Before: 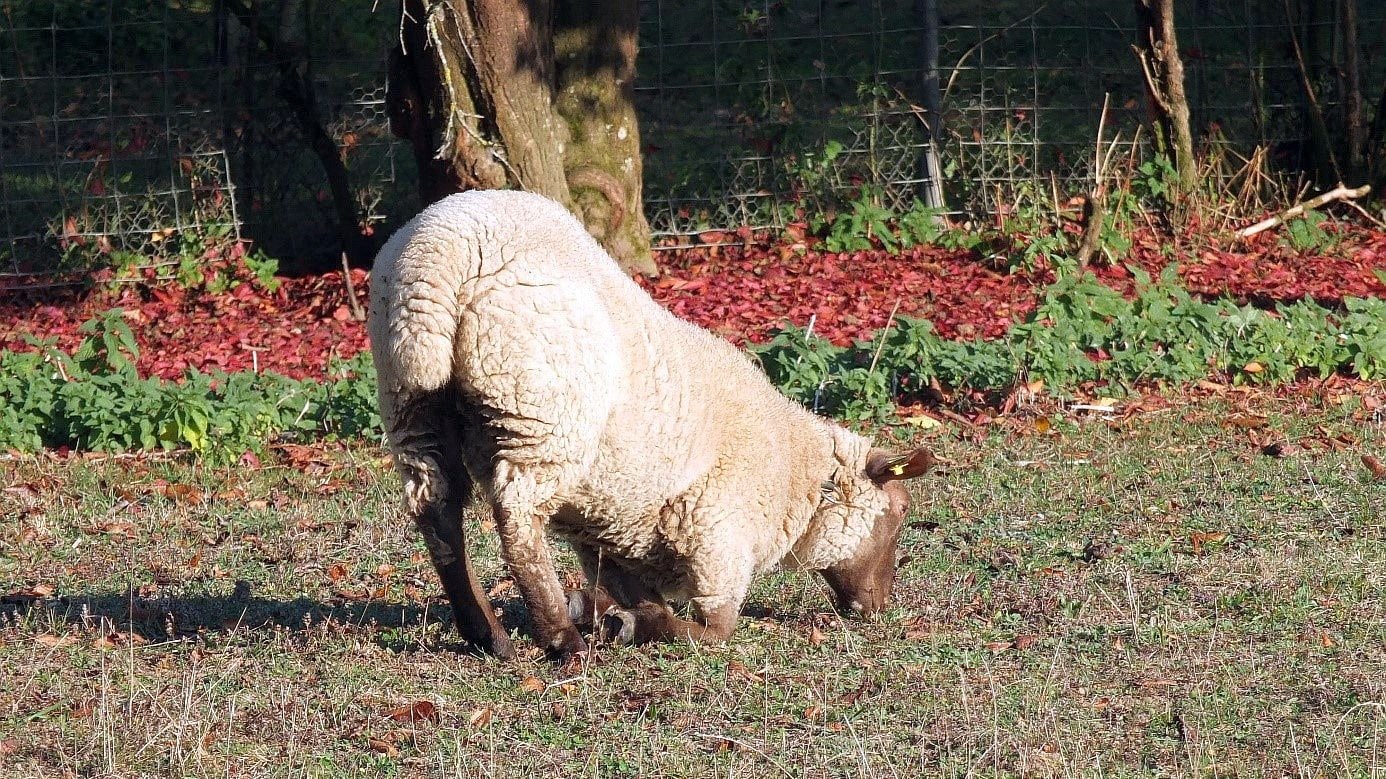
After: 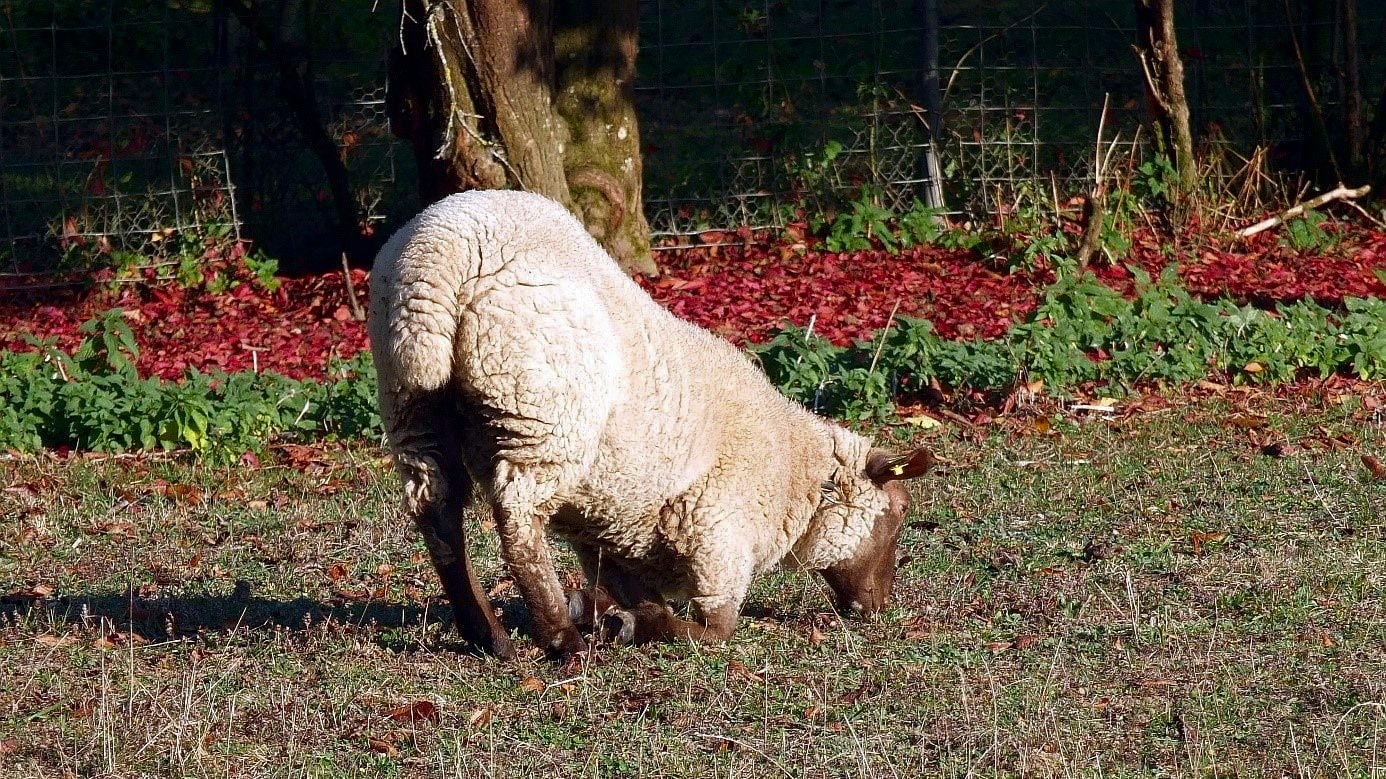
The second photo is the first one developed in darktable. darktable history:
contrast brightness saturation: brightness -0.216, saturation 0.081
